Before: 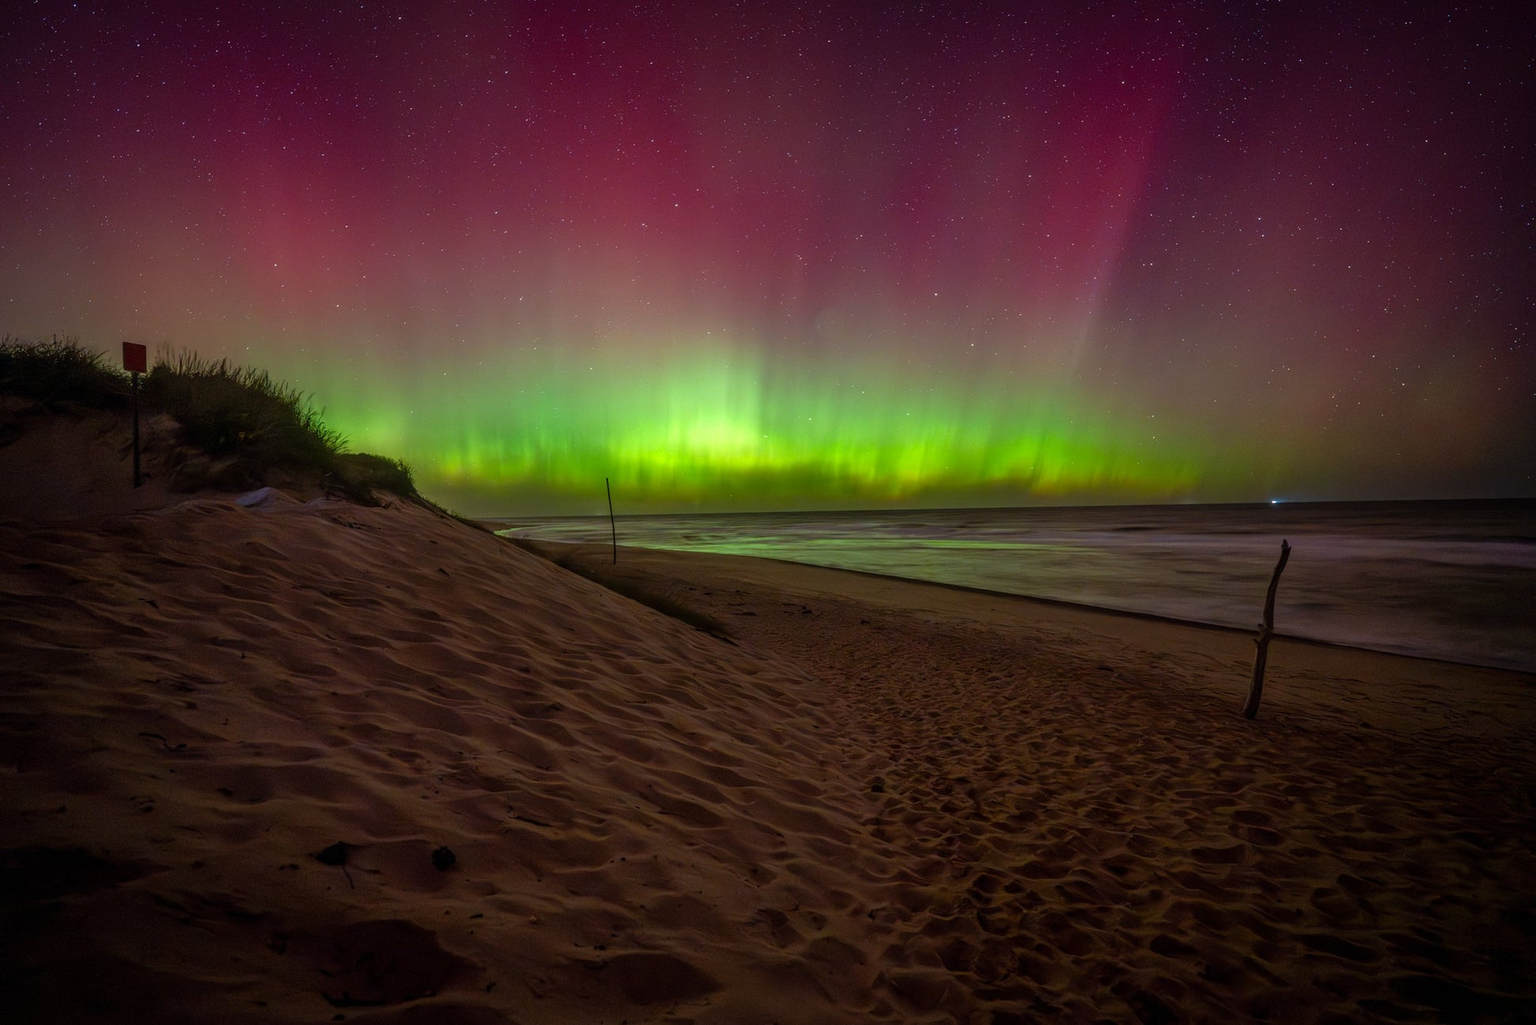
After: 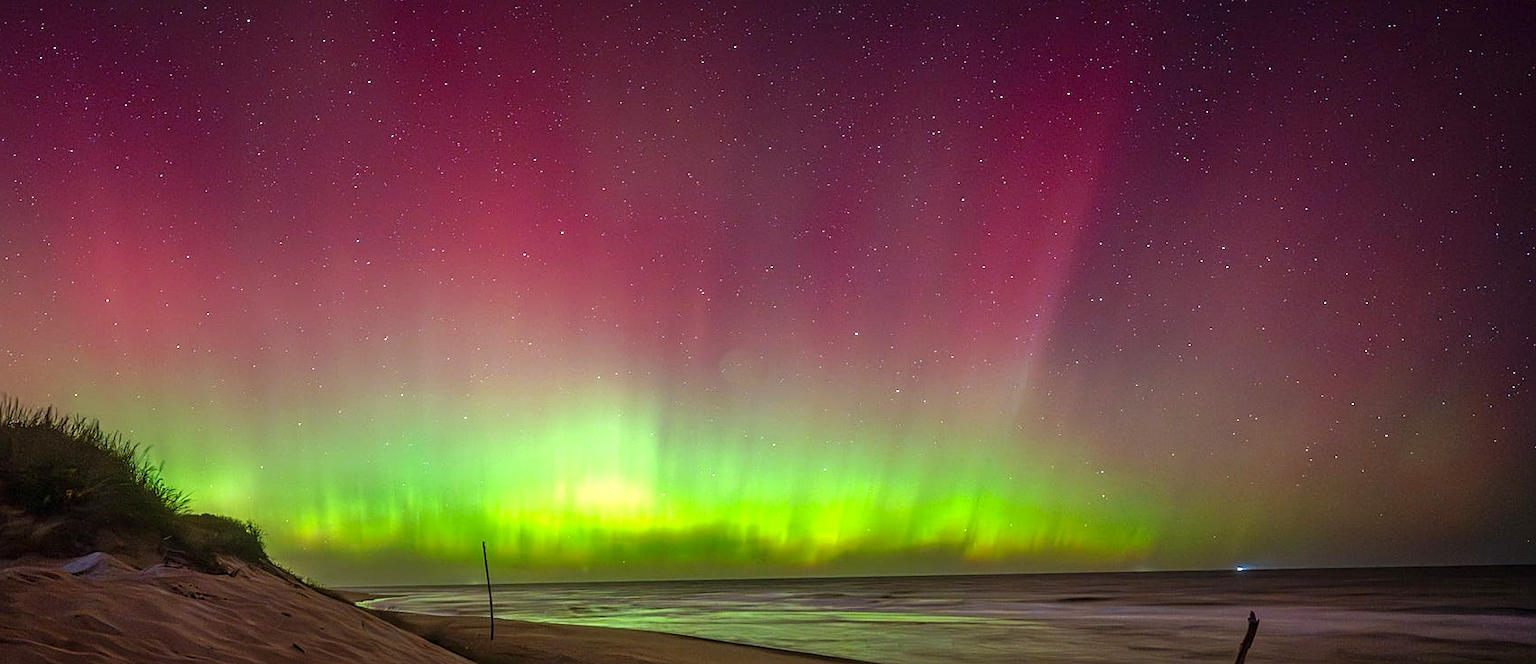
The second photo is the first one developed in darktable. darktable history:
crop and rotate: left 11.812%, bottom 42.776%
tone curve: curves: ch0 [(0, 0) (0.003, 0.003) (0.011, 0.011) (0.025, 0.024) (0.044, 0.043) (0.069, 0.068) (0.1, 0.097) (0.136, 0.132) (0.177, 0.173) (0.224, 0.219) (0.277, 0.27) (0.335, 0.327) (0.399, 0.389) (0.468, 0.457) (0.543, 0.549) (0.623, 0.628) (0.709, 0.713) (0.801, 0.803) (0.898, 0.899) (1, 1)], preserve colors none
exposure: black level correction 0, exposure 0.7 EV, compensate exposure bias true, compensate highlight preservation false
sharpen: on, module defaults
